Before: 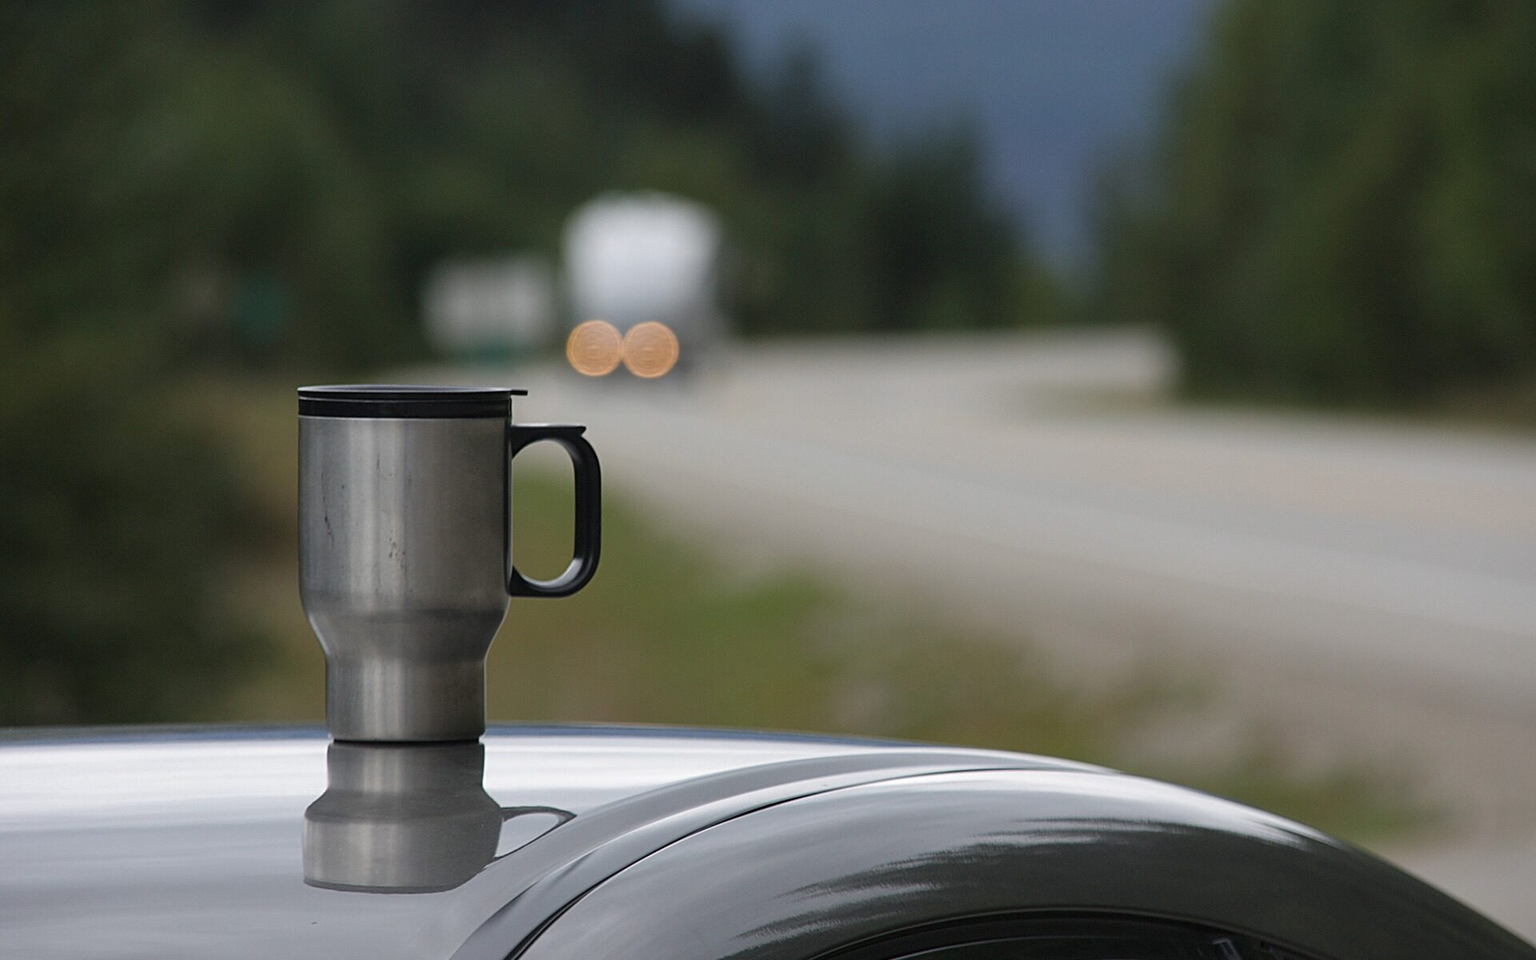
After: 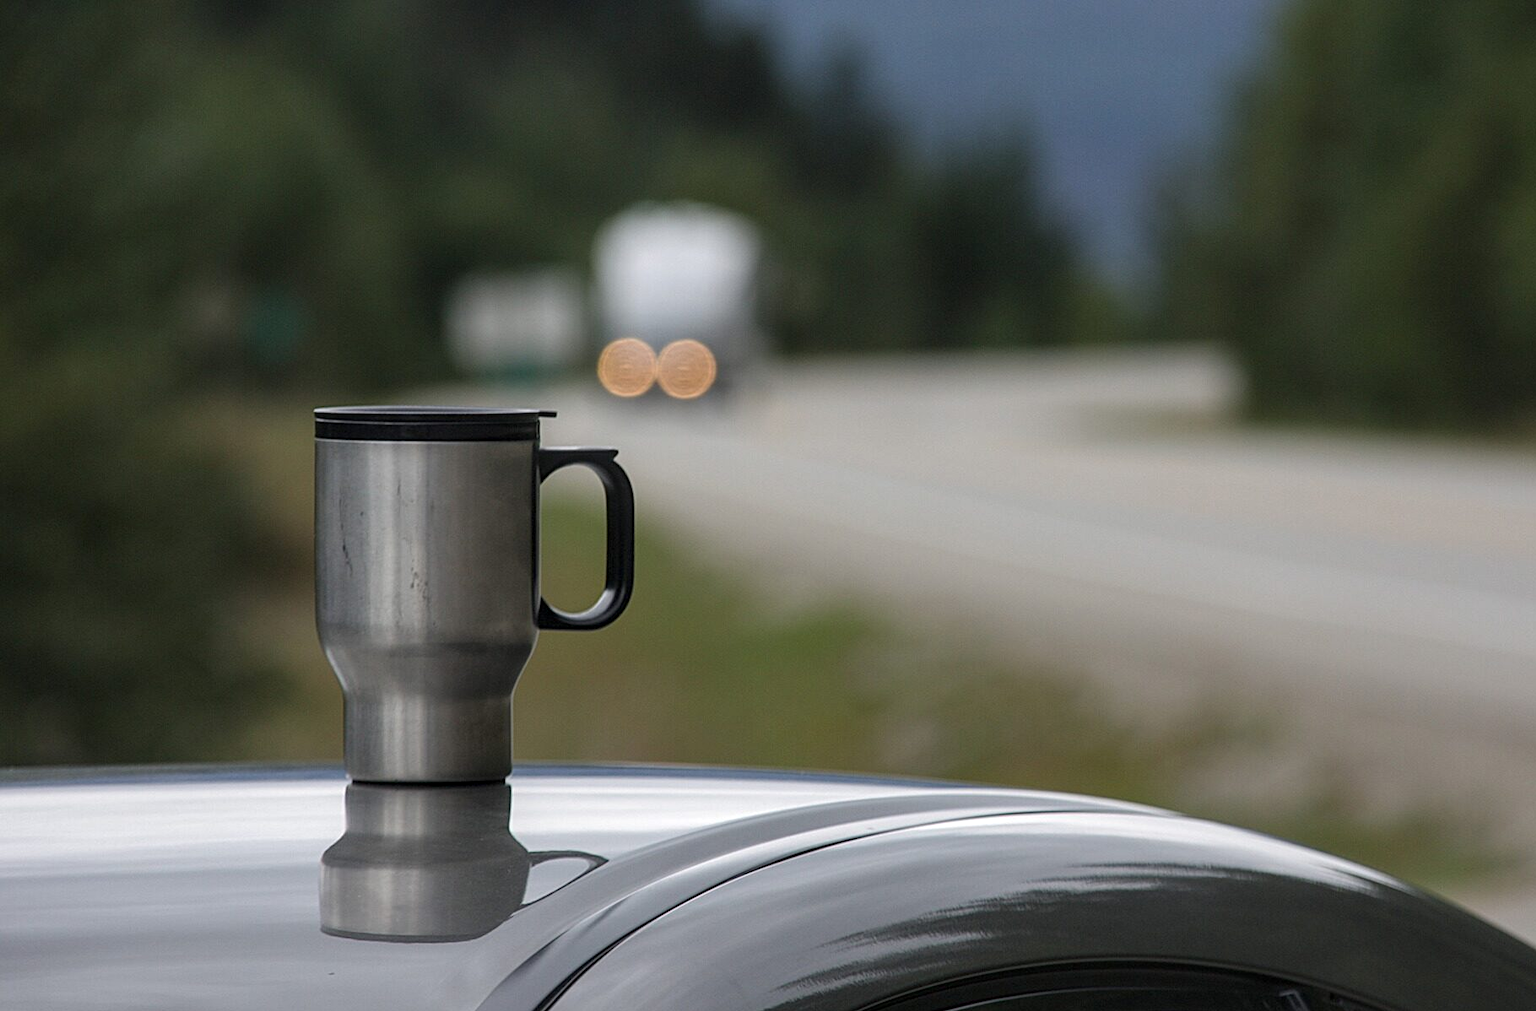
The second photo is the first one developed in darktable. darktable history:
crop and rotate: right 5.167%
local contrast: on, module defaults
